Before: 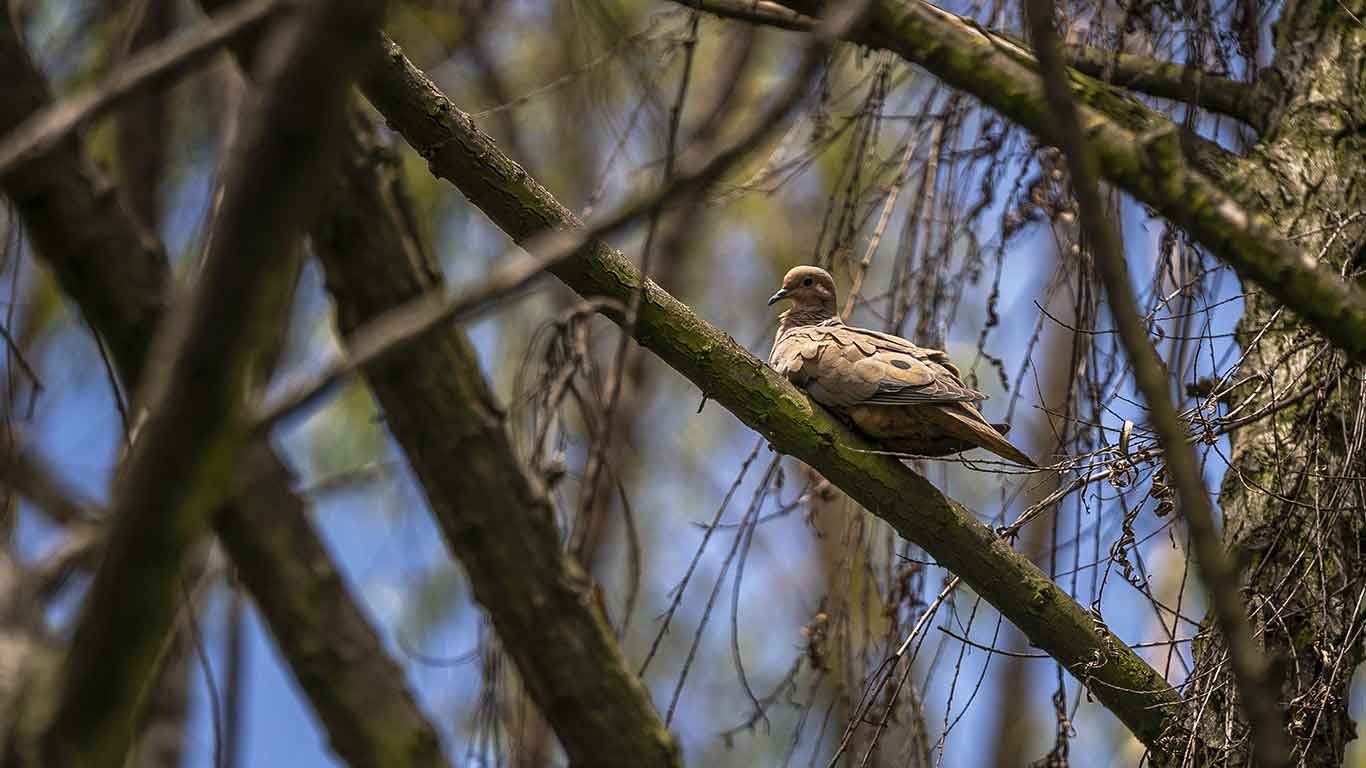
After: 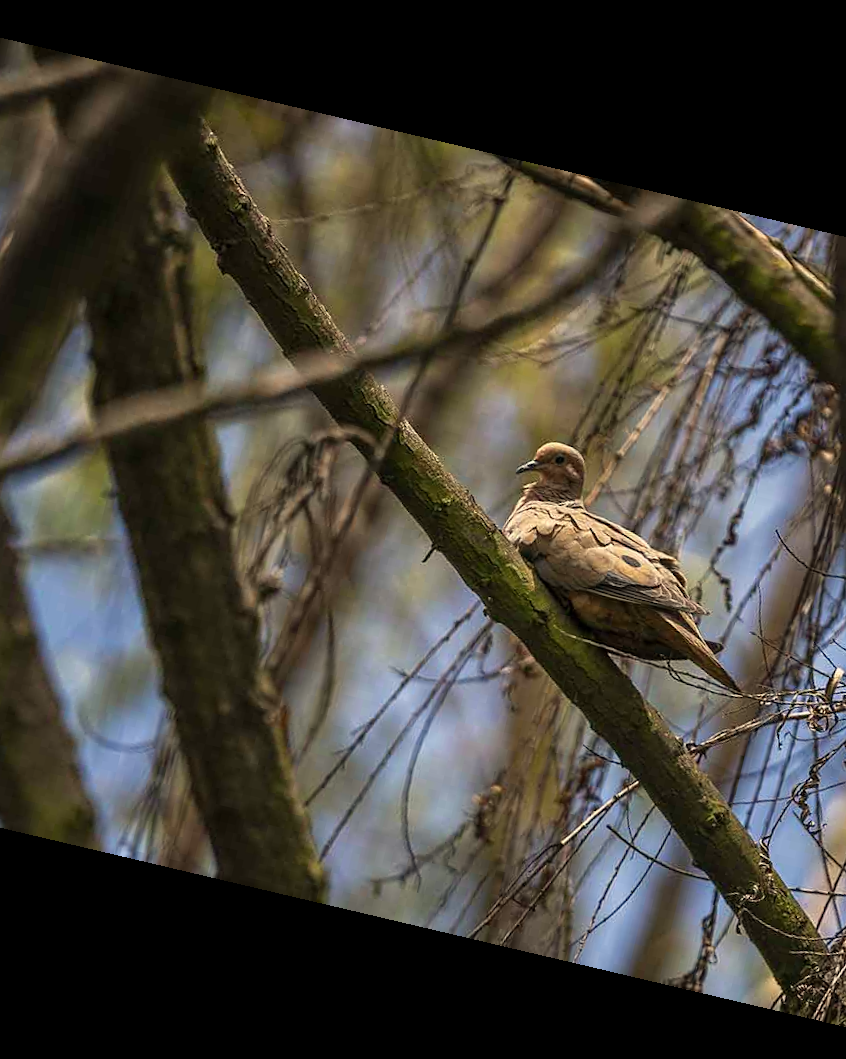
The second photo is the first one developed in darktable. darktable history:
rotate and perspective: rotation 13.27°, automatic cropping off
white balance: red 1.029, blue 0.92
crop and rotate: left 22.516%, right 21.234%
